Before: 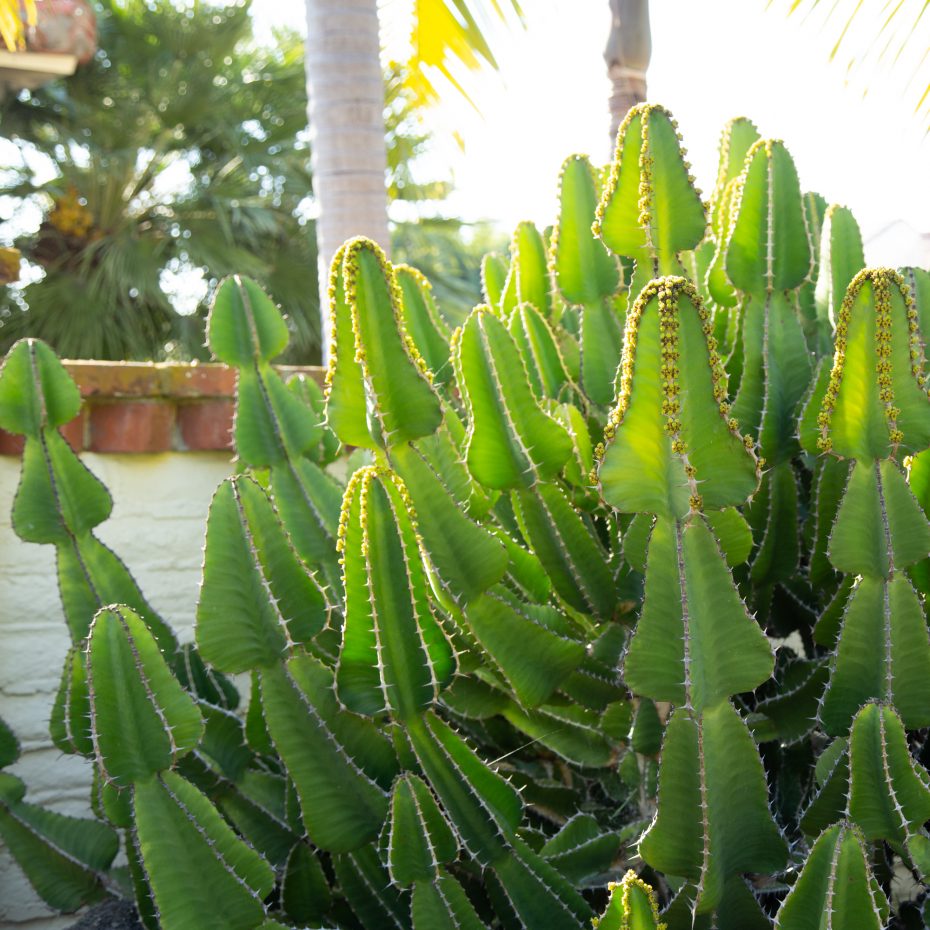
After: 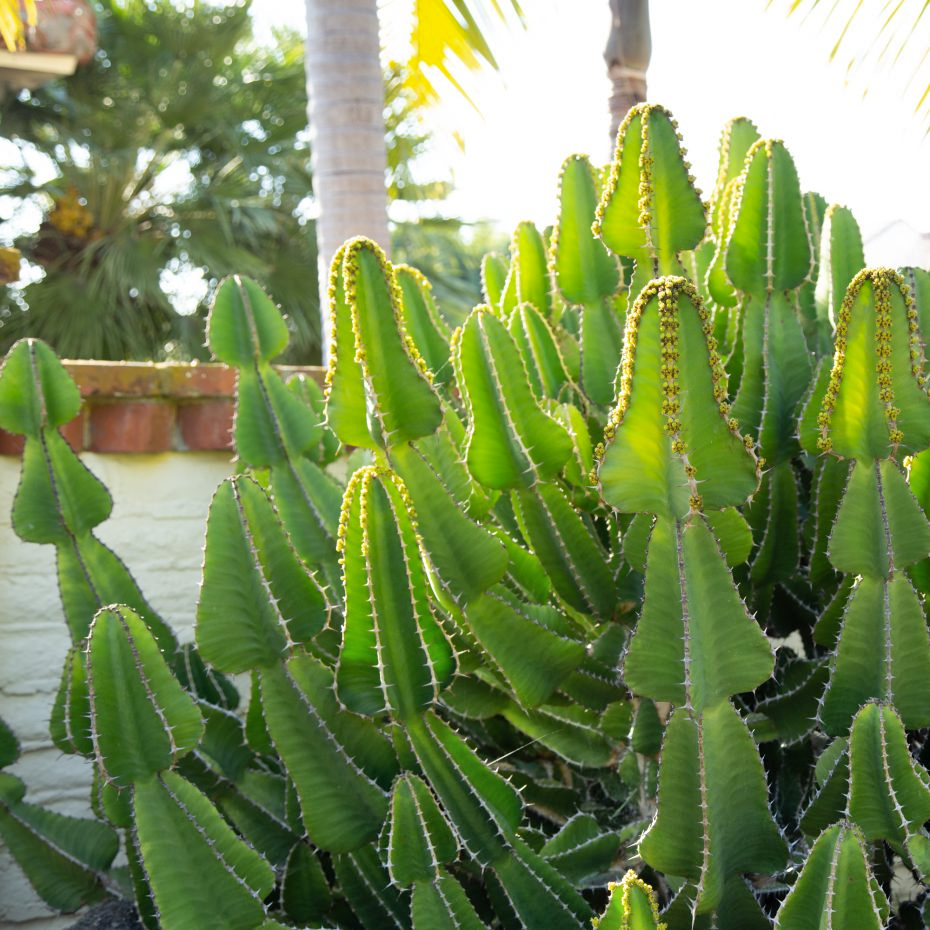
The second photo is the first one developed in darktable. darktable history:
shadows and highlights: shadows 51.9, highlights -28.63, soften with gaussian
